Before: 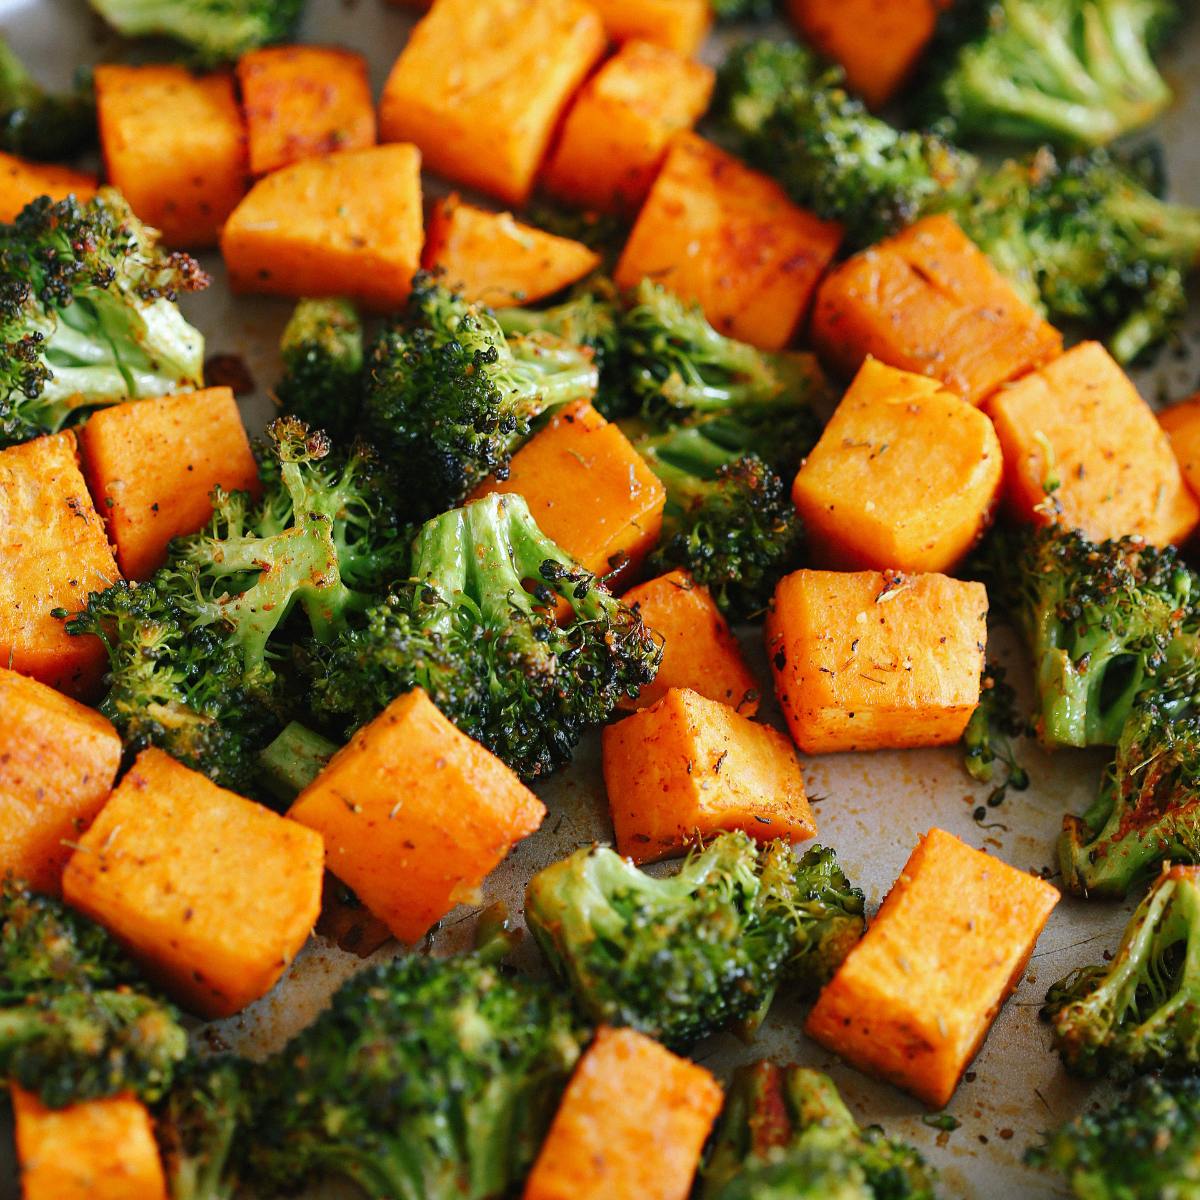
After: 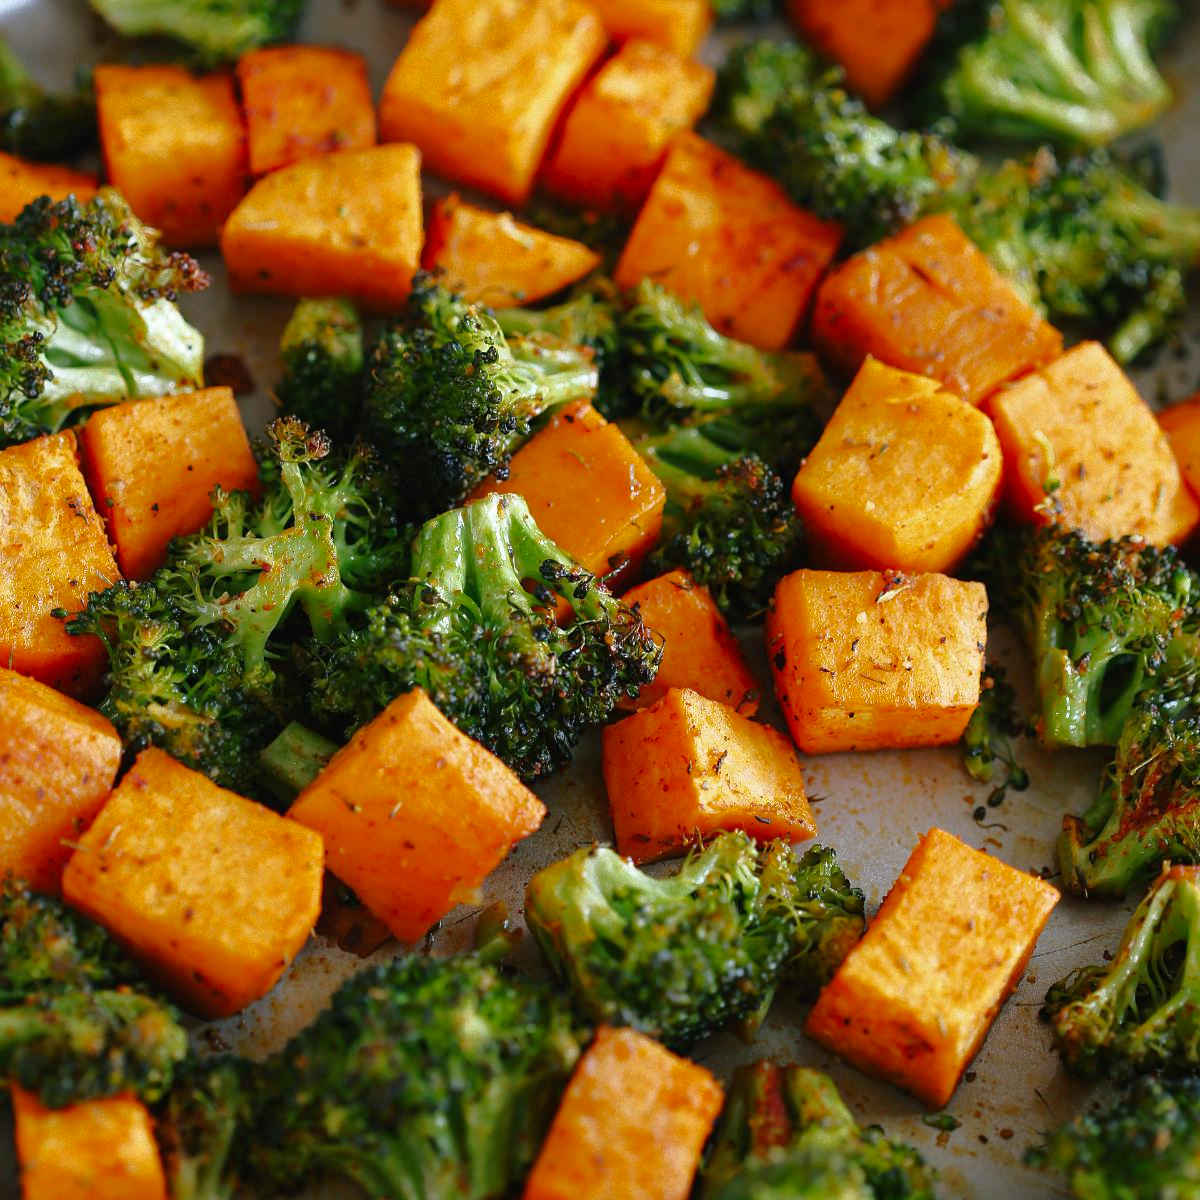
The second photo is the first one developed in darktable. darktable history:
tone curve: curves: ch0 [(0, 0) (0.48, 0.431) (0.7, 0.609) (0.864, 0.854) (1, 1)], color space Lab, independent channels, preserve colors none
